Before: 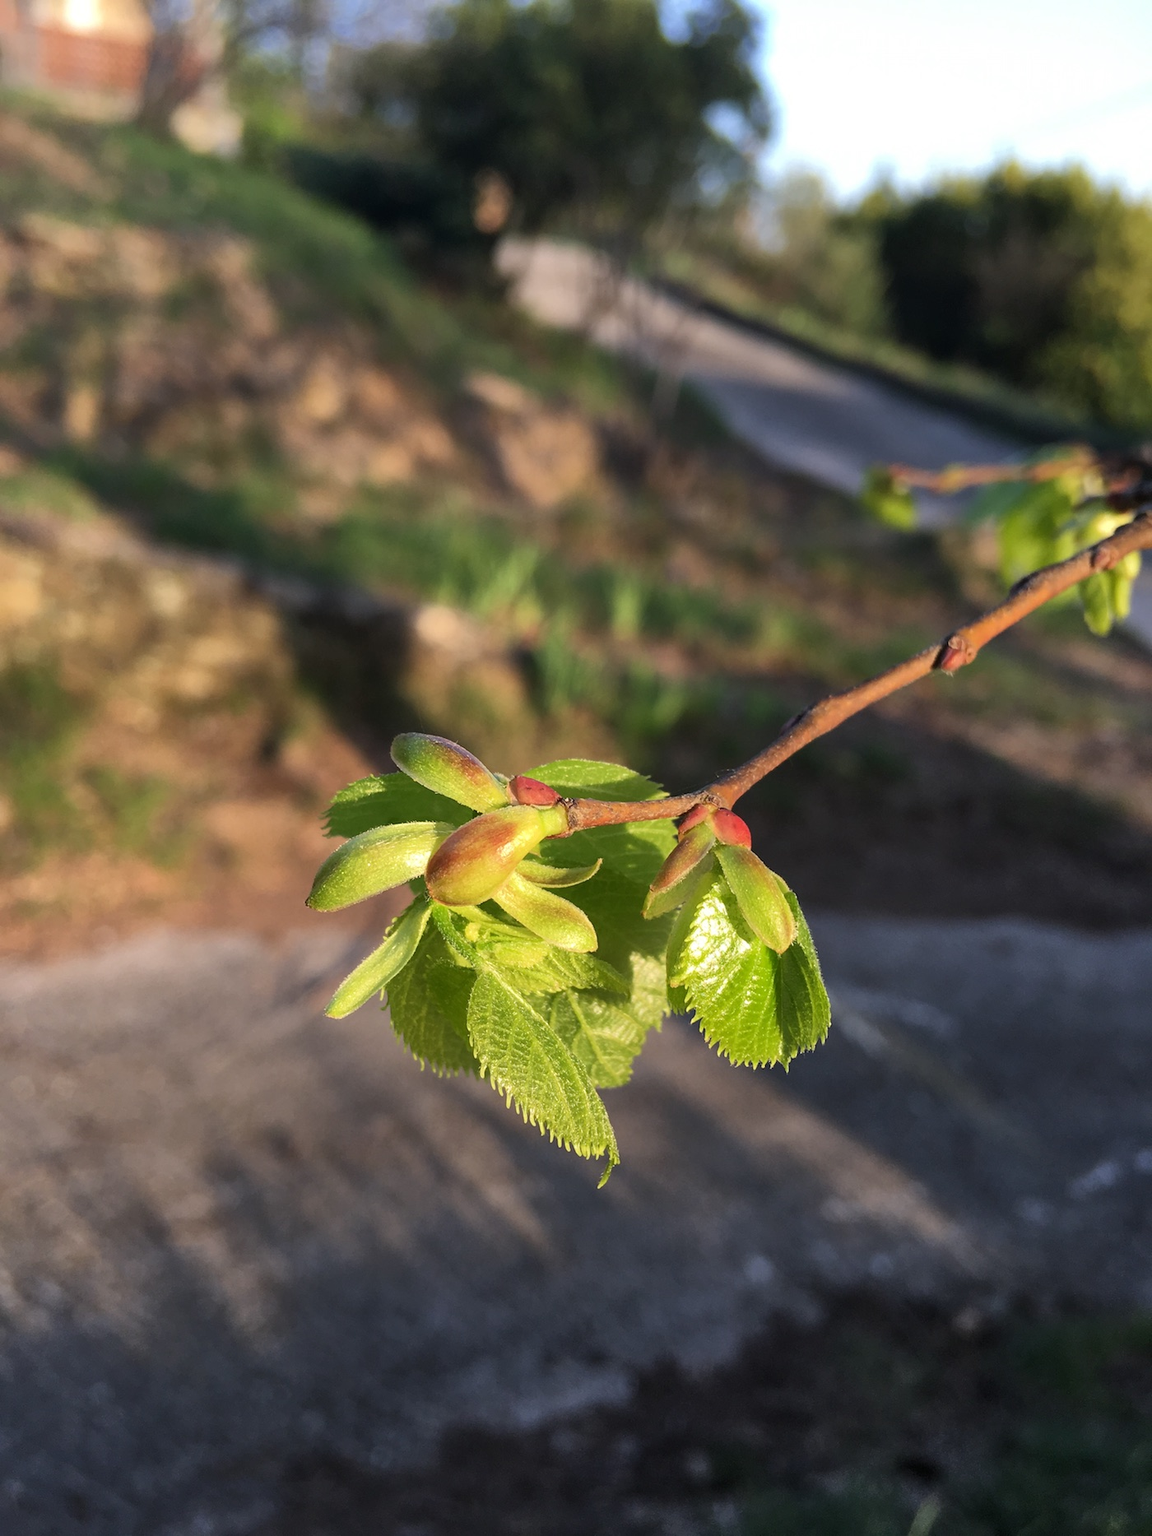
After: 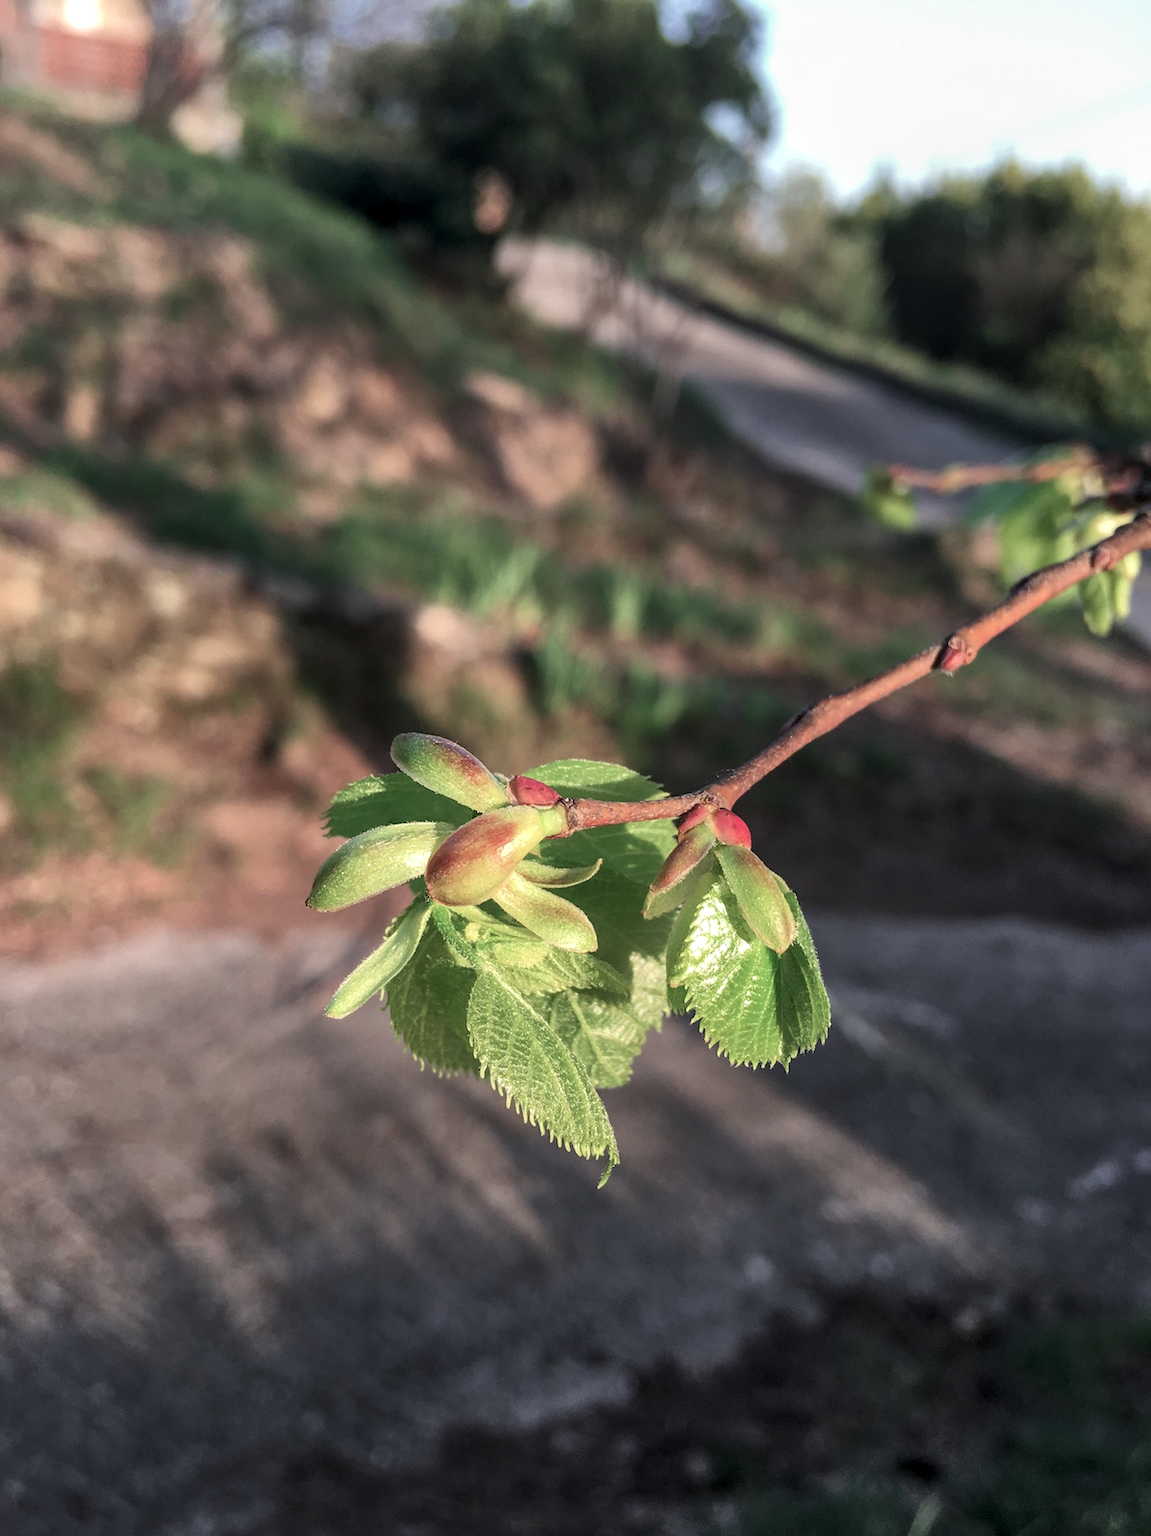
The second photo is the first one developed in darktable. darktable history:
color contrast: blue-yellow contrast 0.62
local contrast: on, module defaults
